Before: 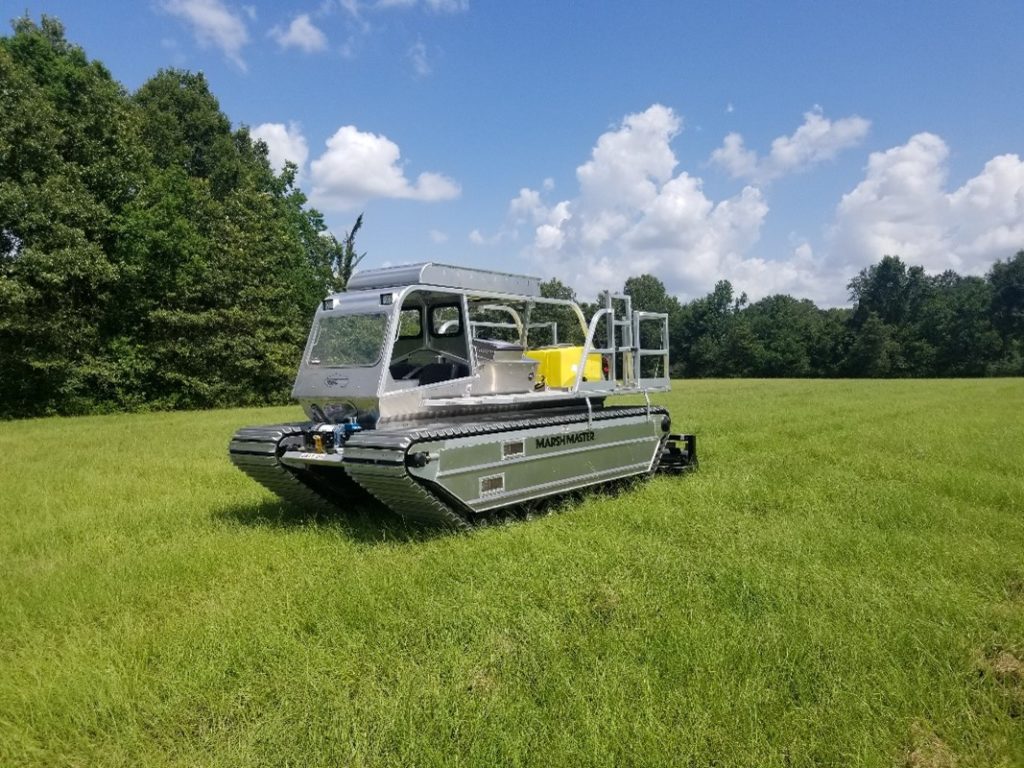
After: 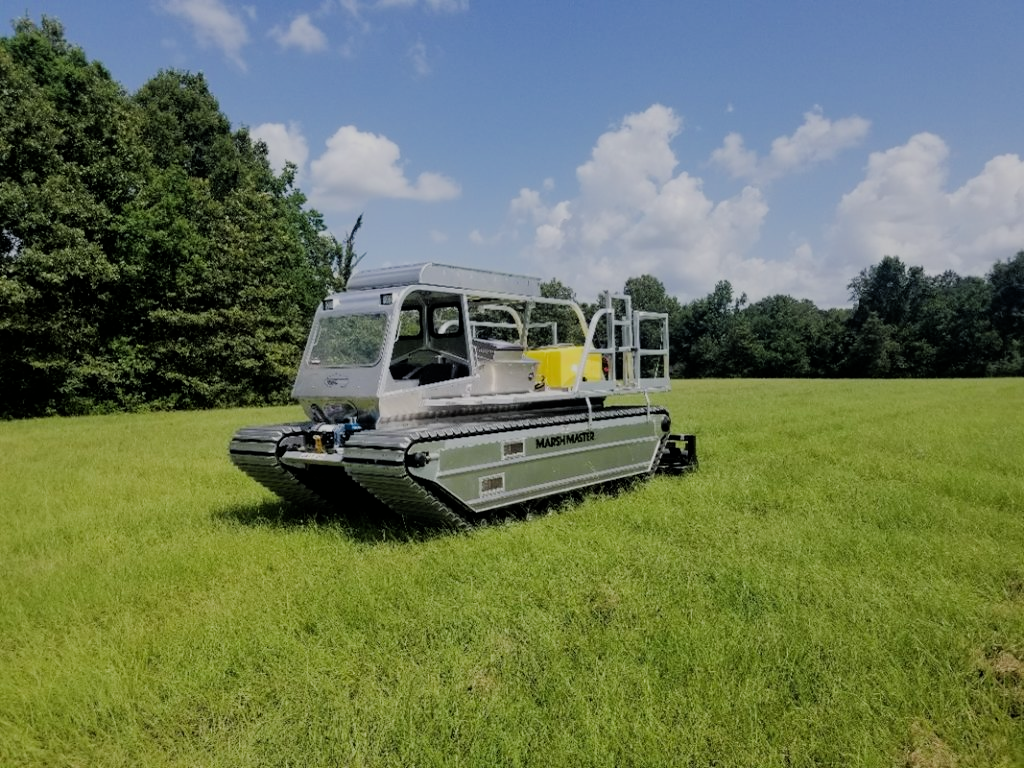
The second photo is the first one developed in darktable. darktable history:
filmic rgb: black relative exposure -6.21 EV, white relative exposure 6.98 EV, hardness 2.26
